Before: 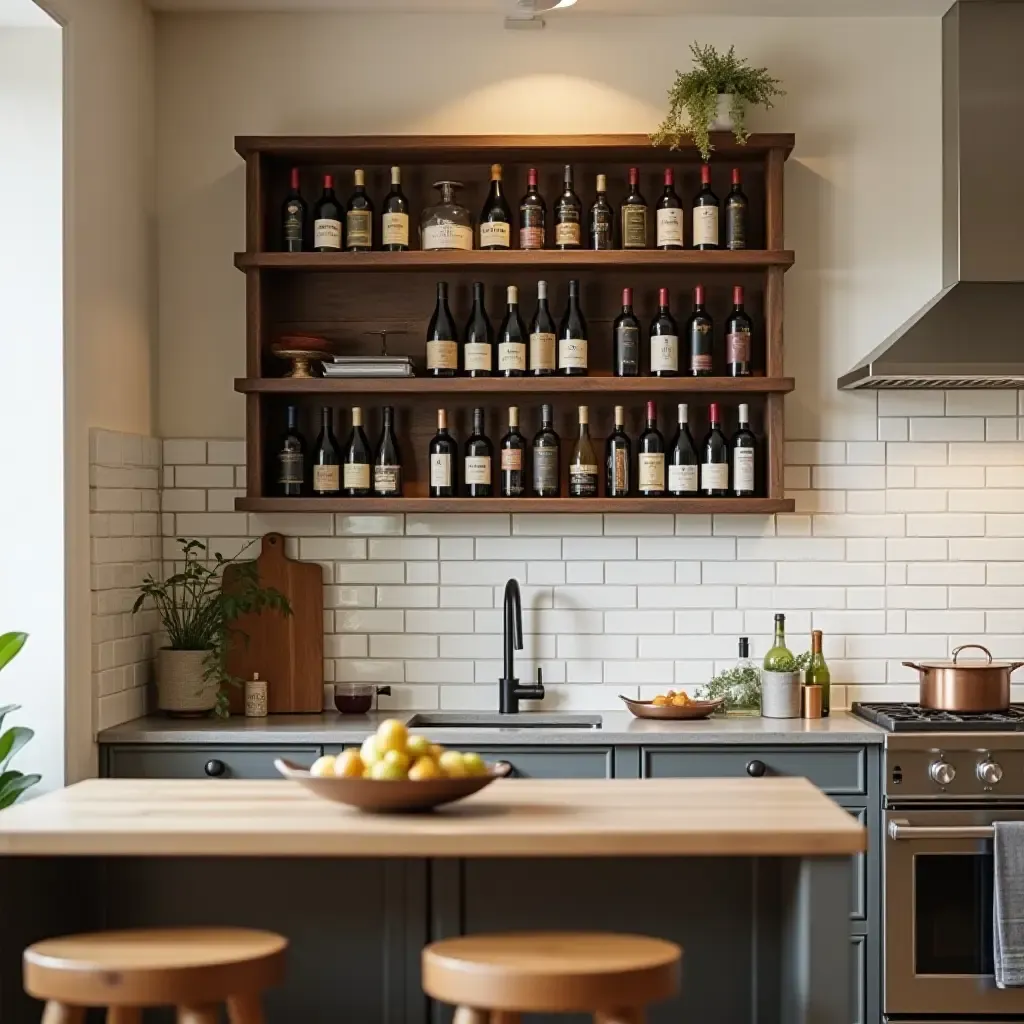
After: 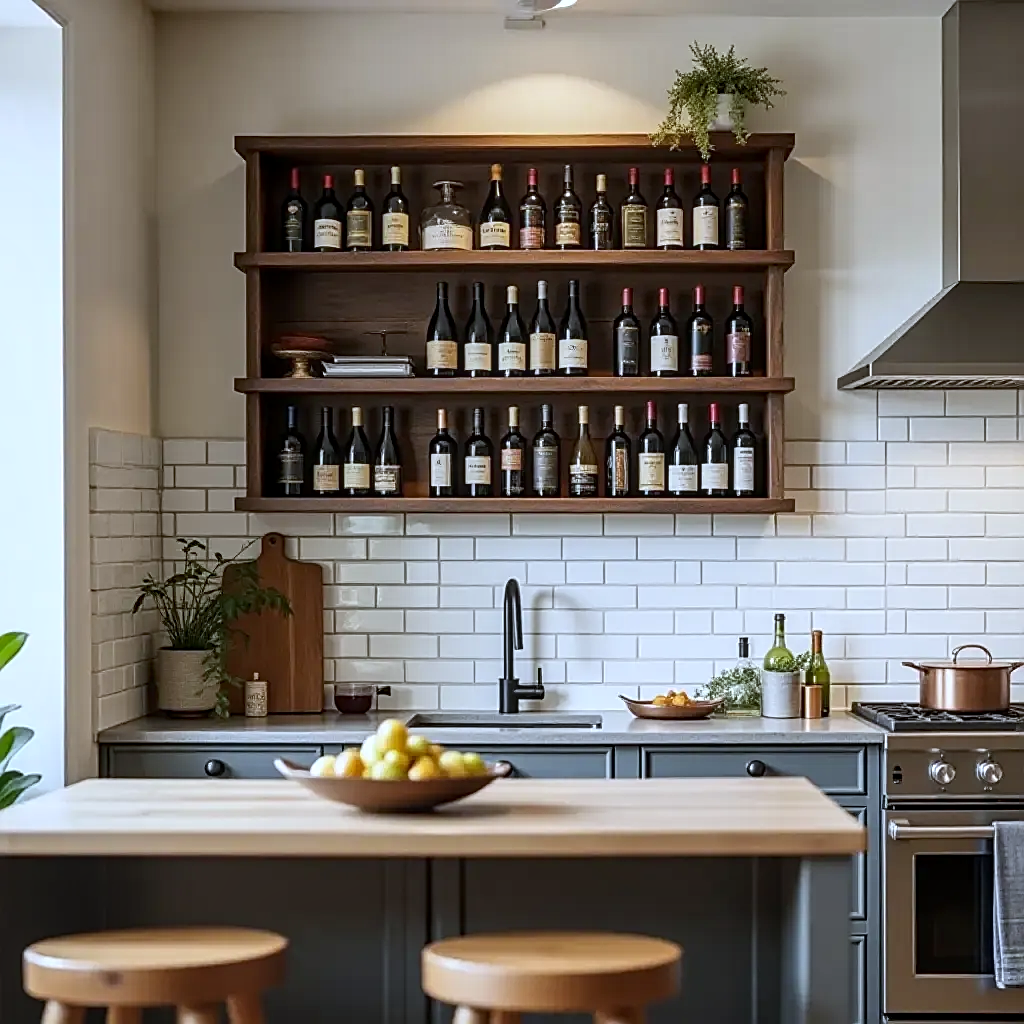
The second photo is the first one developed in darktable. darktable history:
local contrast: on, module defaults
contrast brightness saturation: contrast 0.1, brightness 0.02, saturation 0.02
white balance: red 0.931, blue 1.11
sharpen: on, module defaults
